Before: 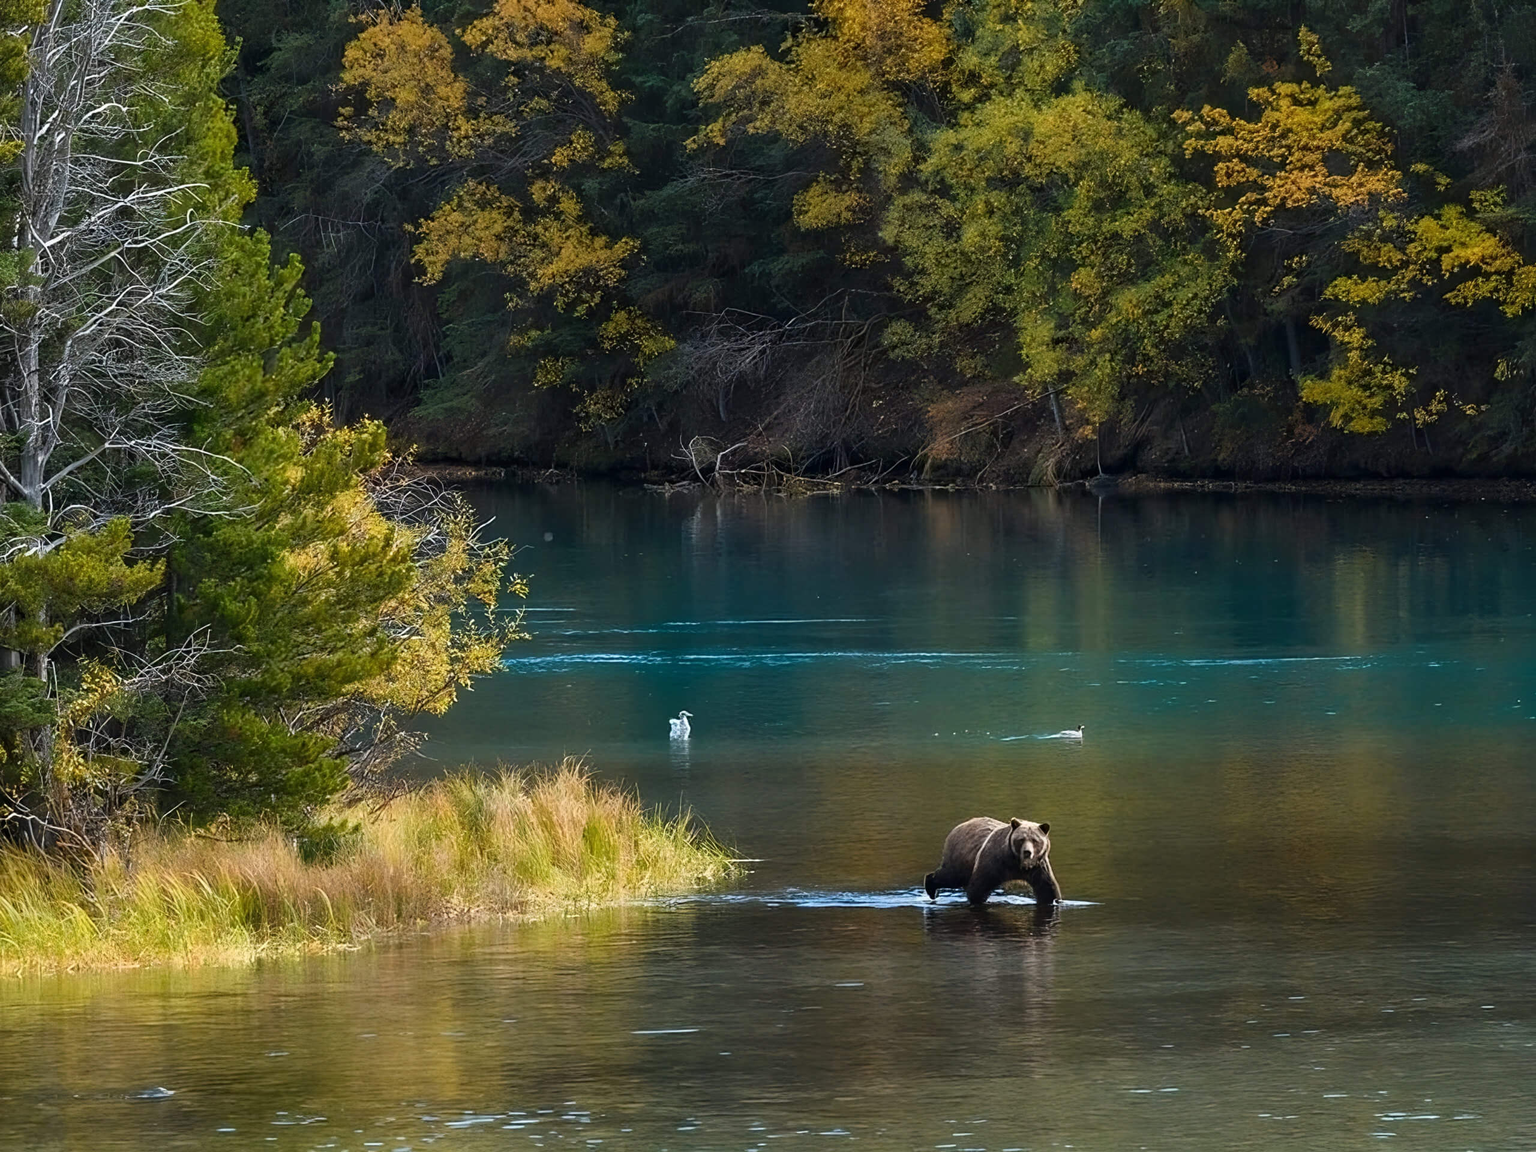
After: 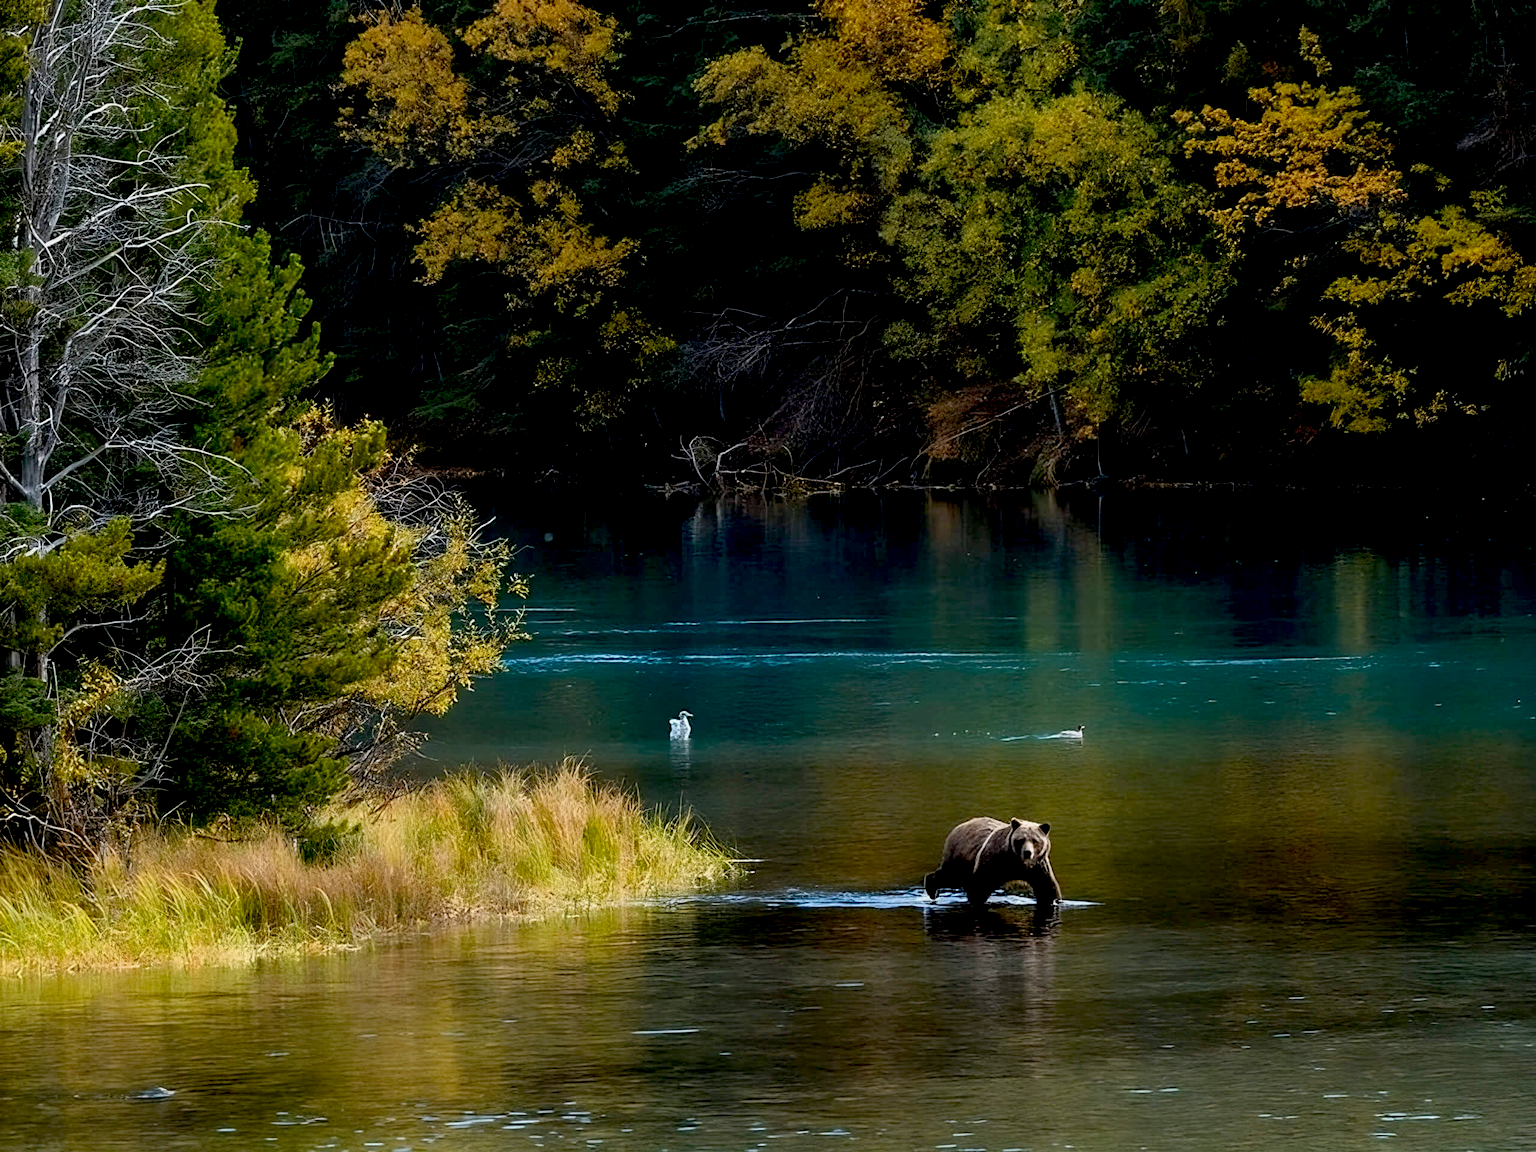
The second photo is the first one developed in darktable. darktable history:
exposure: black level correction 0.027, exposure -0.078 EV, compensate exposure bias true, compensate highlight preservation false
